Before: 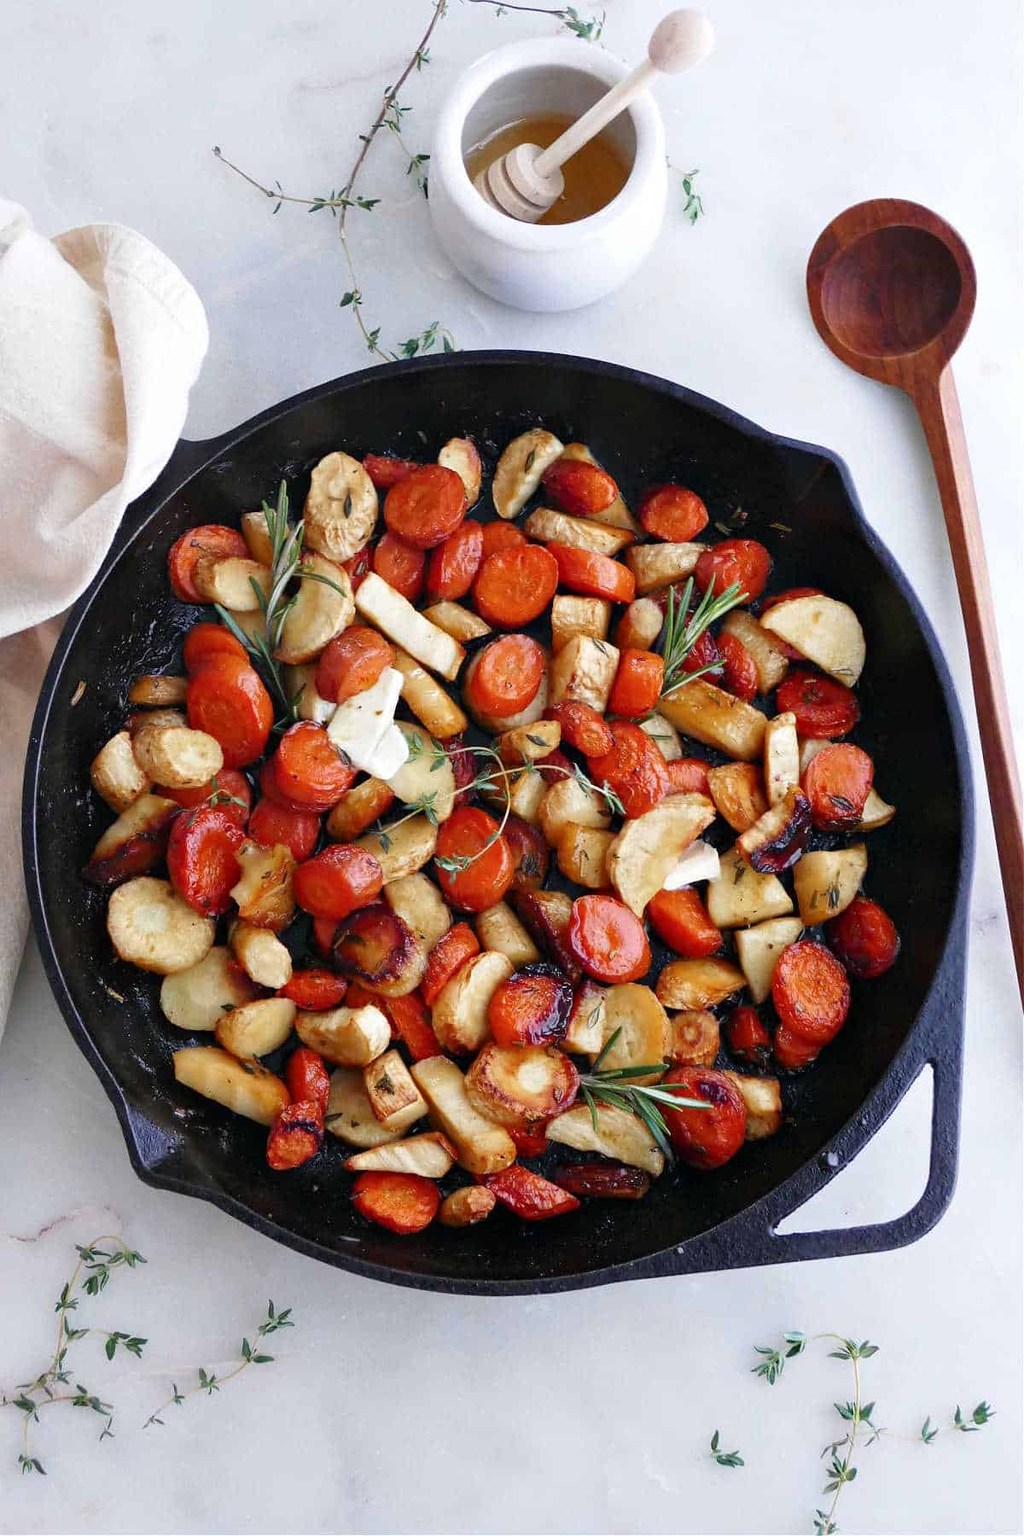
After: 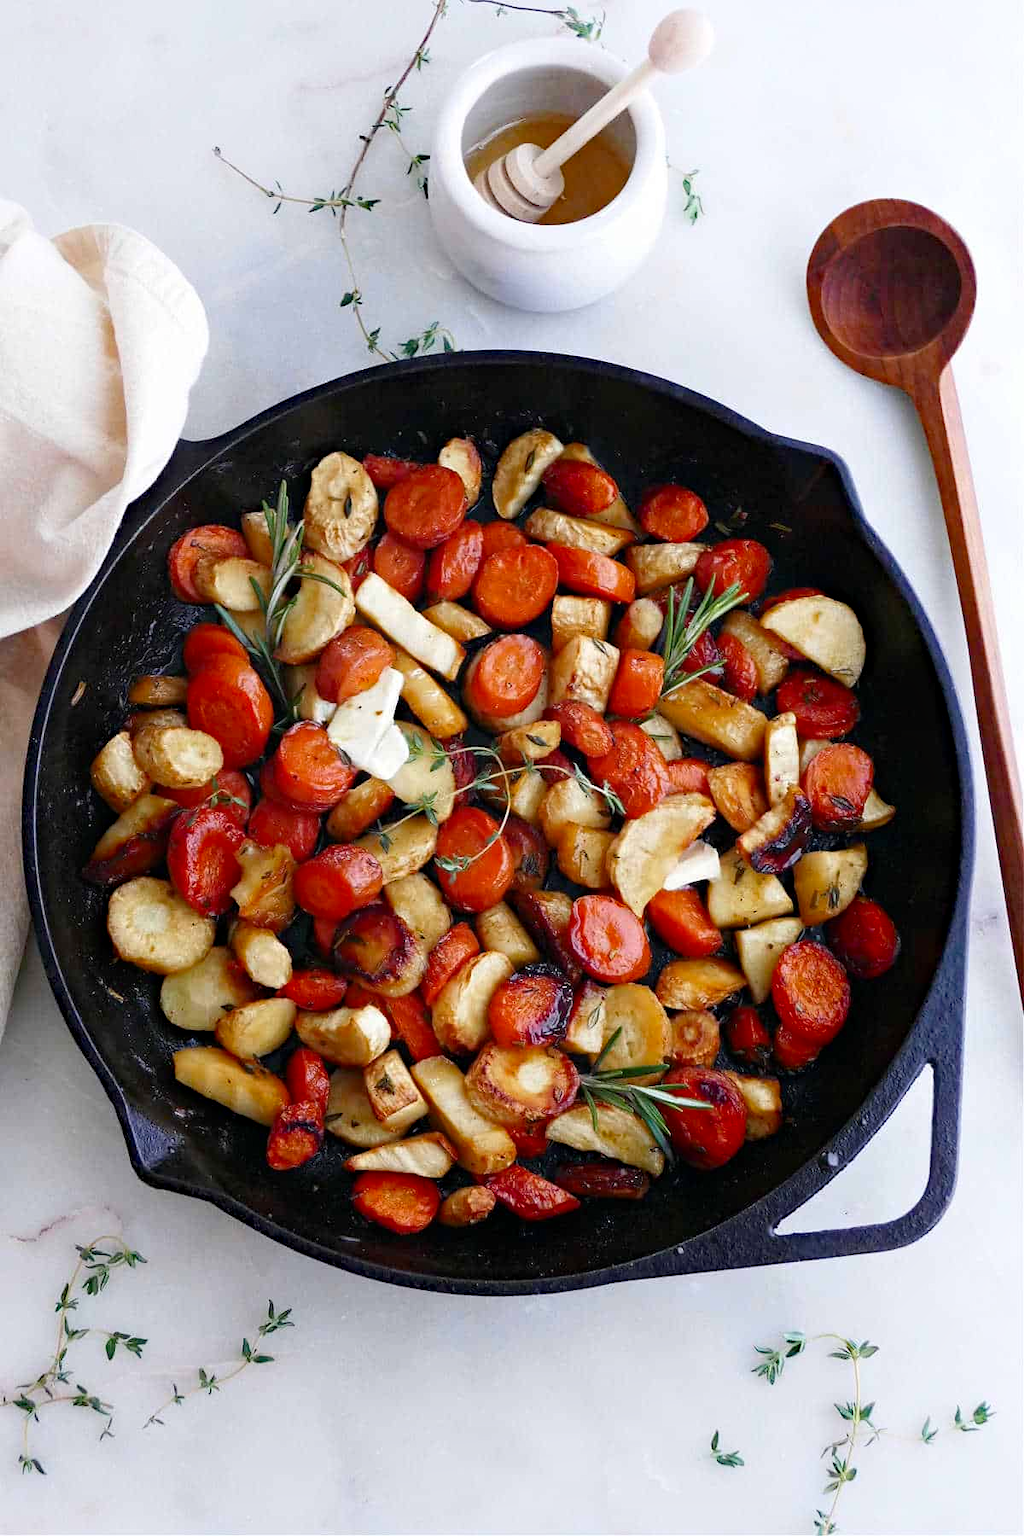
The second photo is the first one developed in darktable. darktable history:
haze removal: strength 0.4, distance 0.22, compatibility mode true, adaptive false
shadows and highlights: shadows -70, highlights 35, soften with gaussian
